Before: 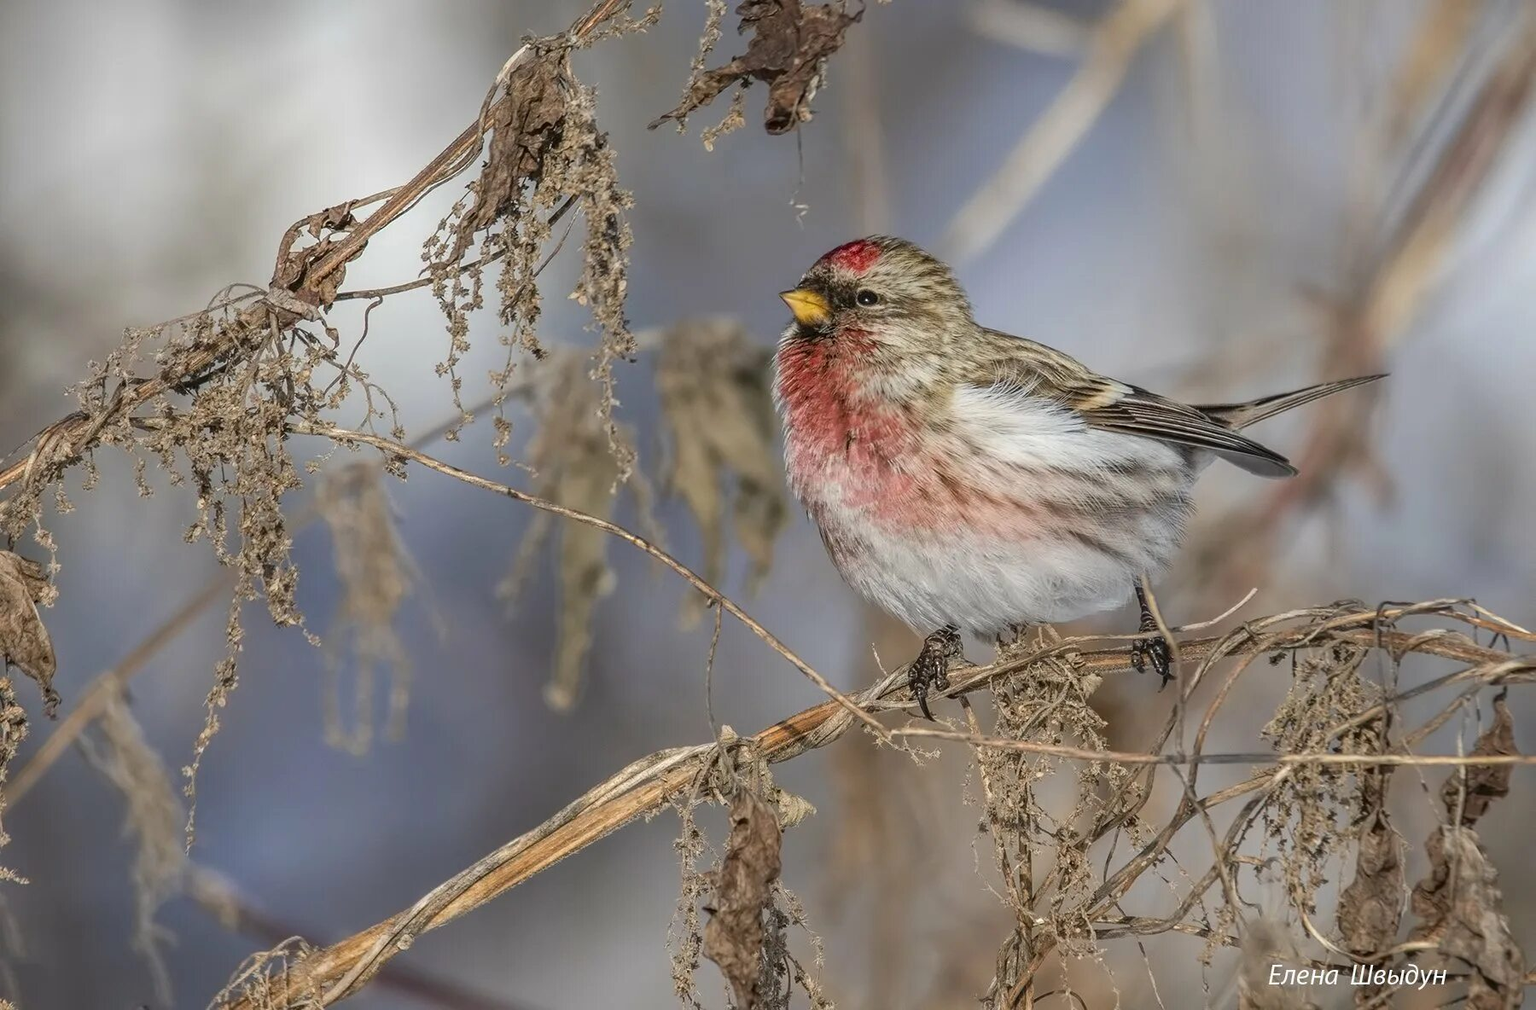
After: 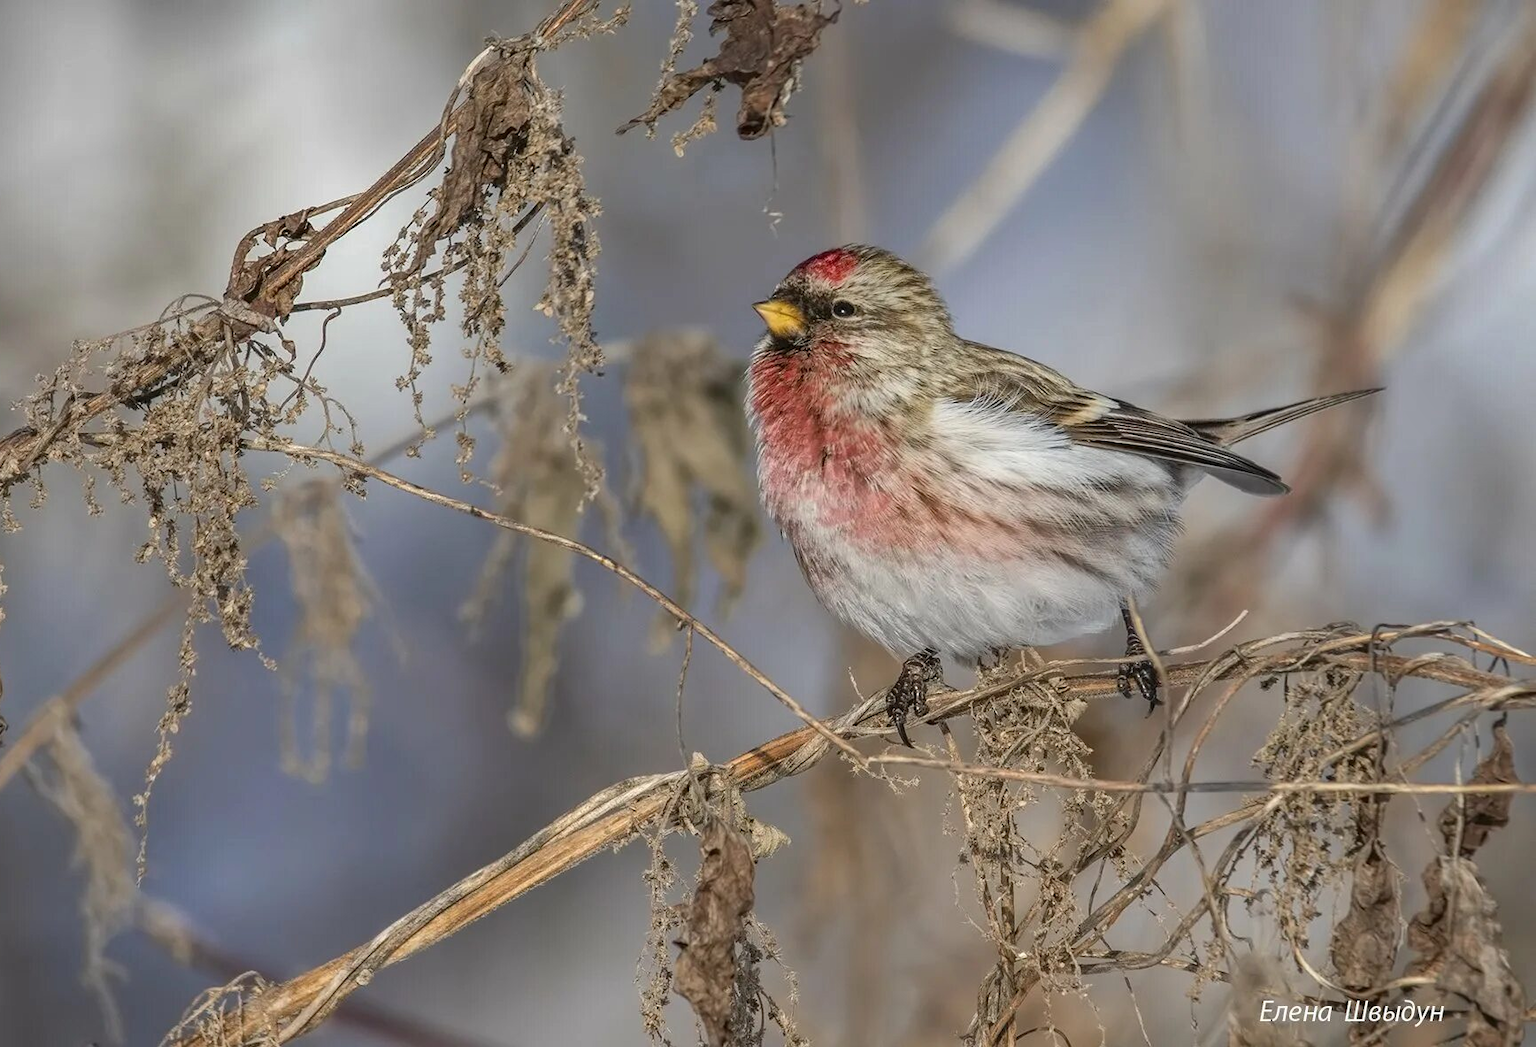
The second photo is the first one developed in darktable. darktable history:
shadows and highlights: radius 107.75, shadows 23.36, highlights -59.5, low approximation 0.01, soften with gaussian
crop and rotate: left 3.526%
color zones: curves: ch0 [(0, 0.444) (0.143, 0.442) (0.286, 0.441) (0.429, 0.441) (0.571, 0.441) (0.714, 0.441) (0.857, 0.442) (1, 0.444)], mix -123.28%
